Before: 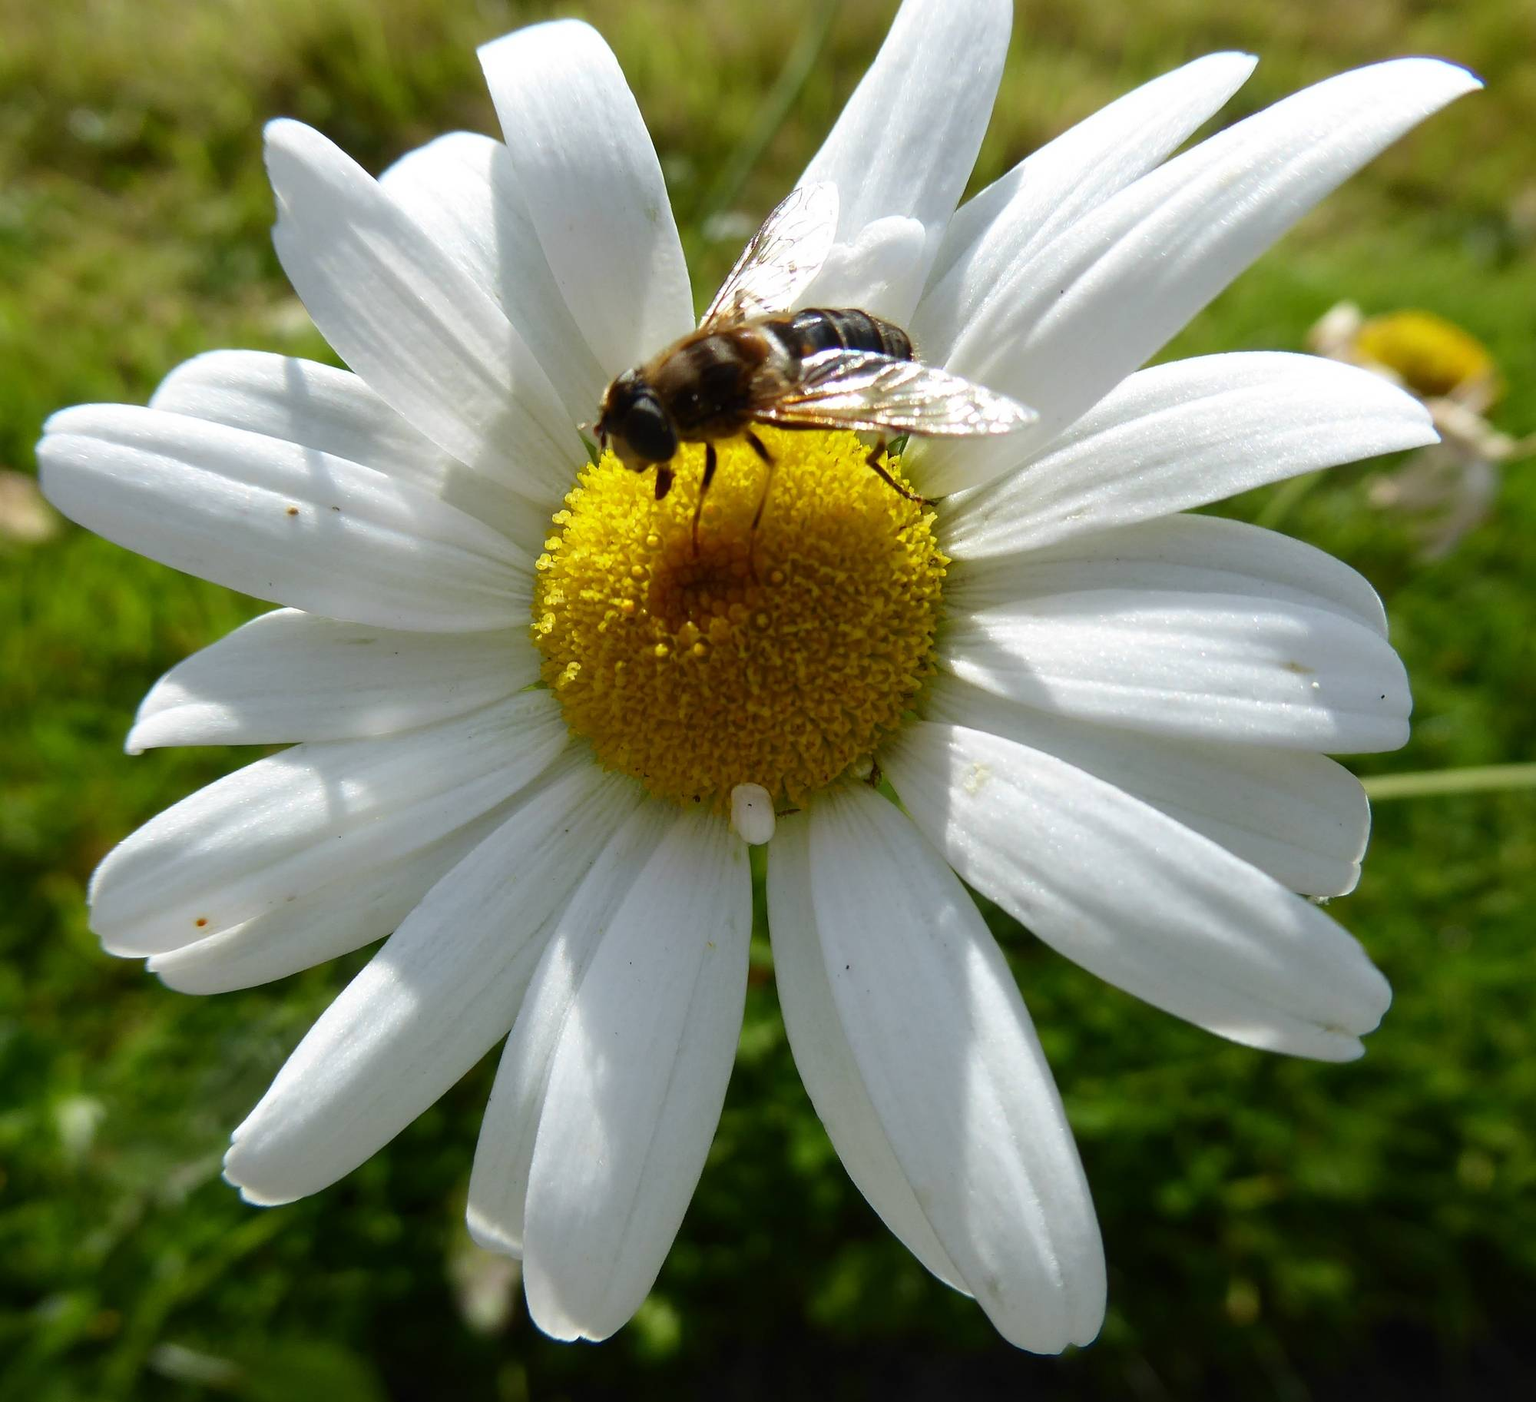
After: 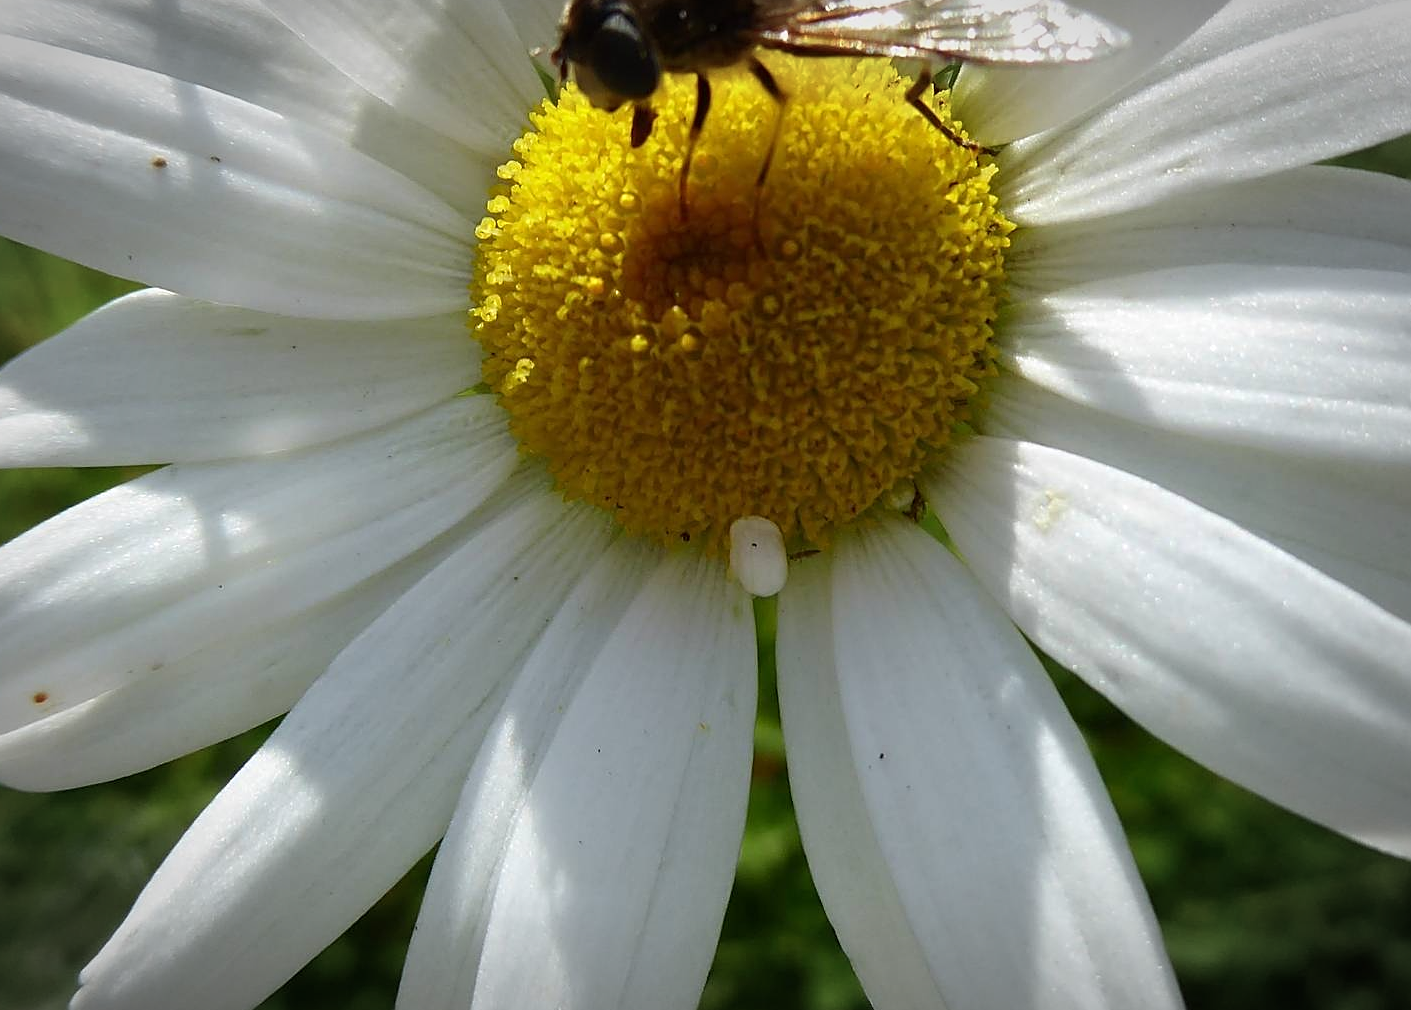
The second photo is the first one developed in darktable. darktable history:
vignetting: automatic ratio true
crop: left 11.123%, top 27.61%, right 18.3%, bottom 17.034%
sharpen: on, module defaults
